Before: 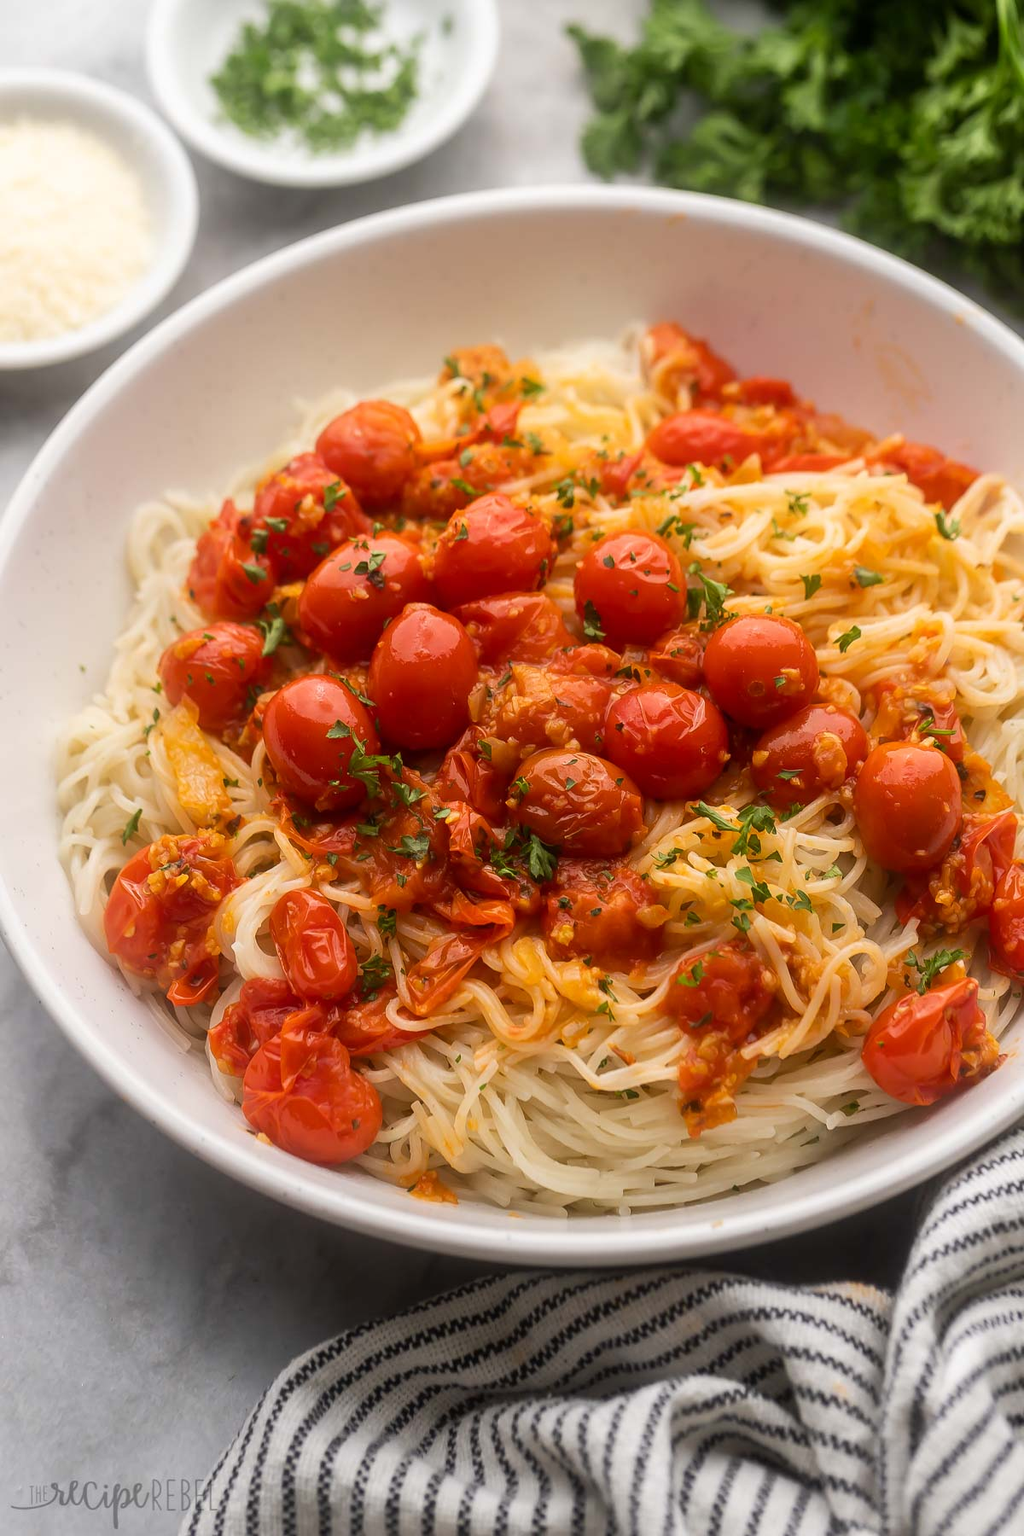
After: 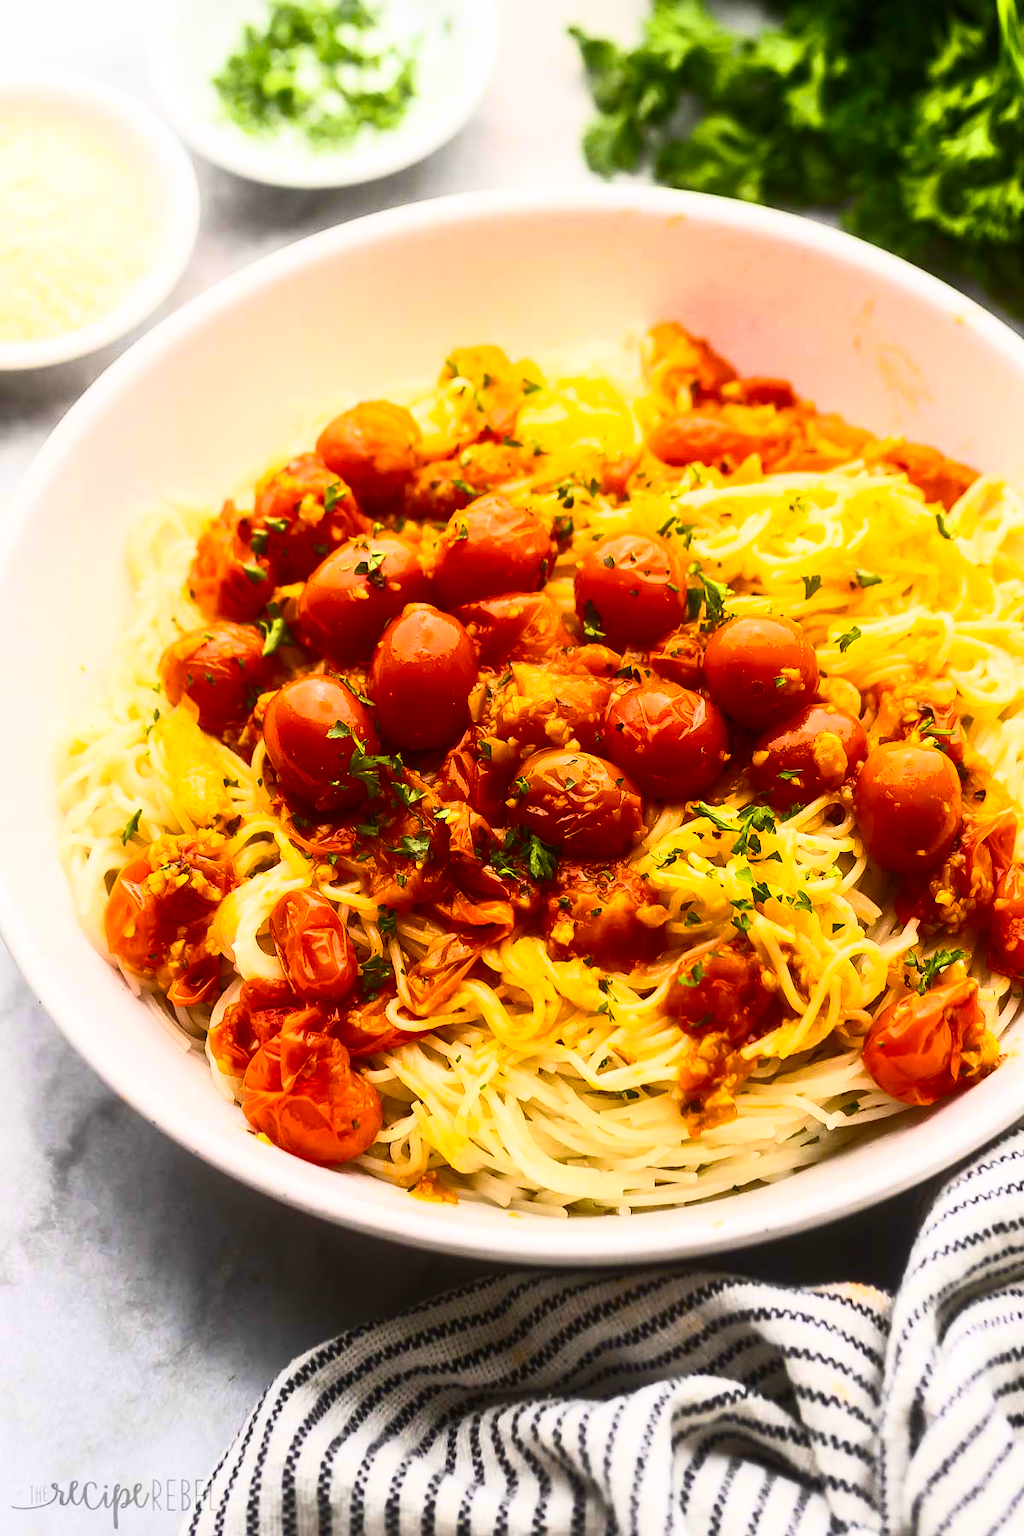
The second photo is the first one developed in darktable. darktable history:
color balance rgb: linear chroma grading › global chroma 15.632%, perceptual saturation grading › global saturation 30.633%, global vibrance 8.23%
contrast brightness saturation: contrast 0.603, brightness 0.347, saturation 0.139
